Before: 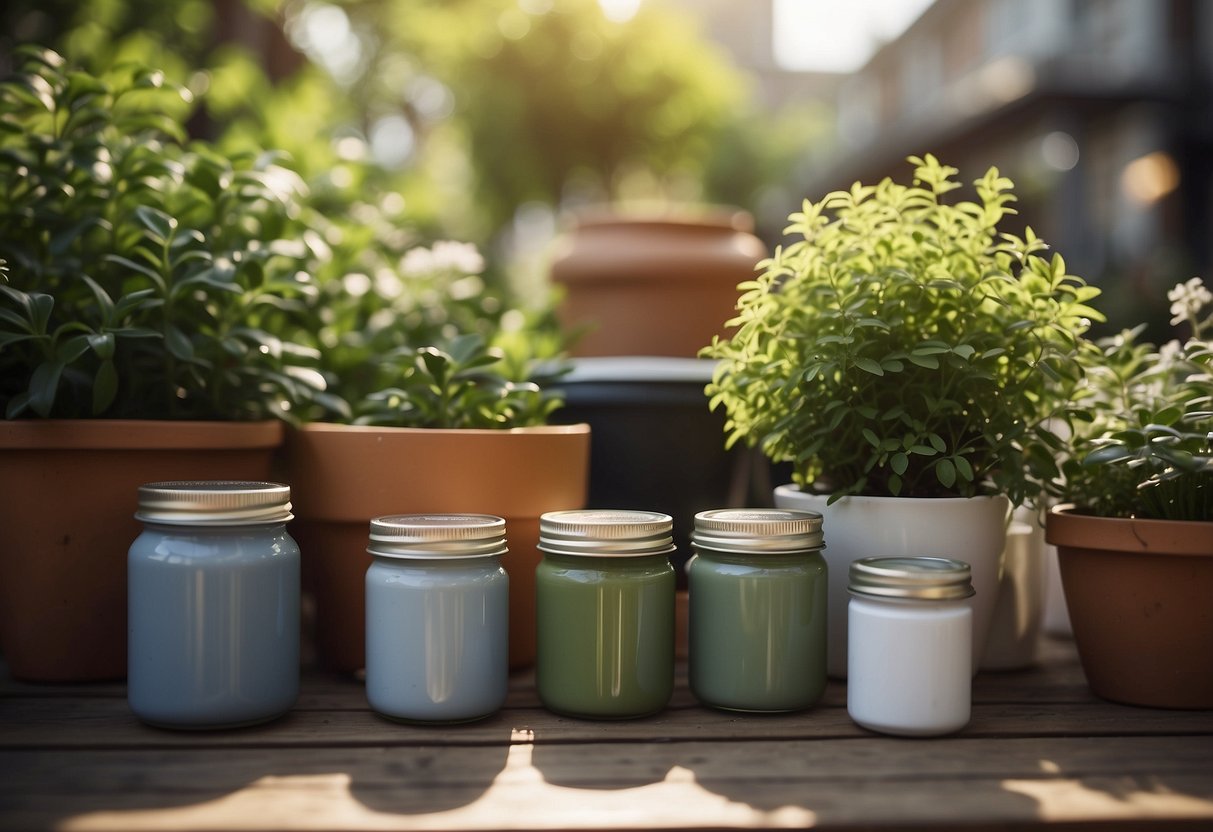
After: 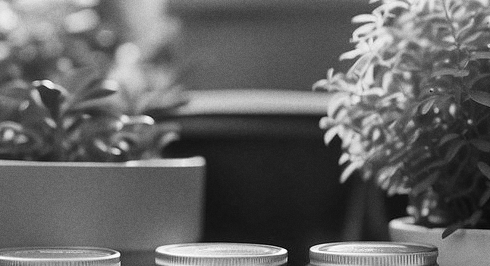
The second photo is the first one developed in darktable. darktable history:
grain: coarseness 7.08 ISO, strength 21.67%, mid-tones bias 59.58%
crop: left 31.751%, top 32.172%, right 27.8%, bottom 35.83%
monochrome: on, module defaults
